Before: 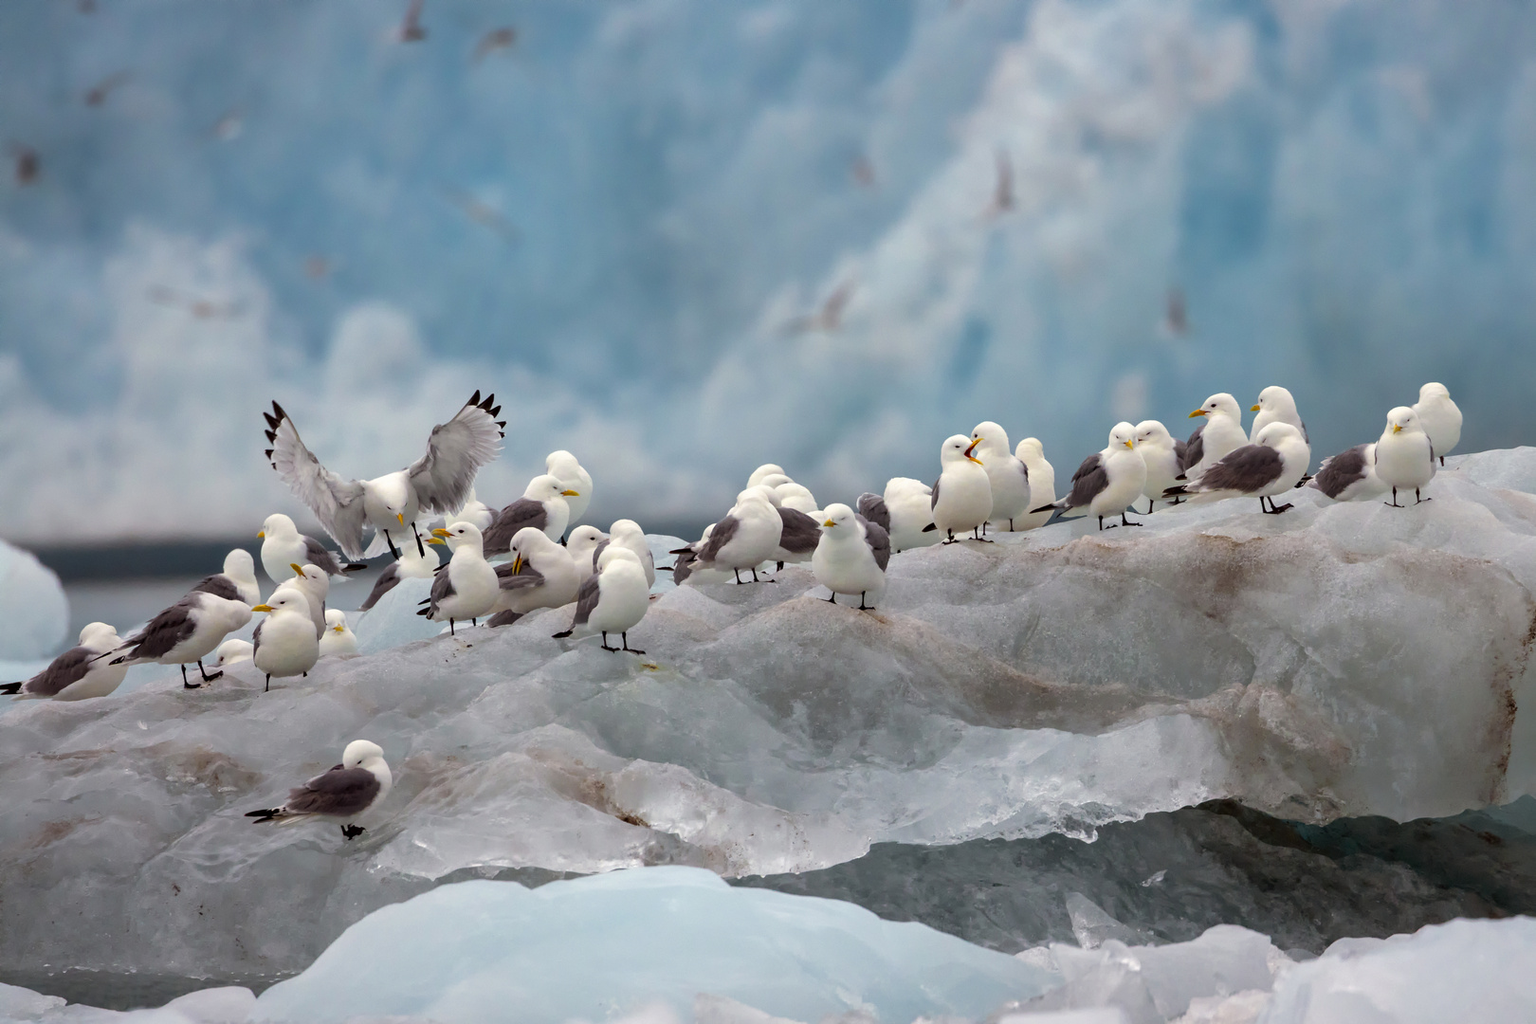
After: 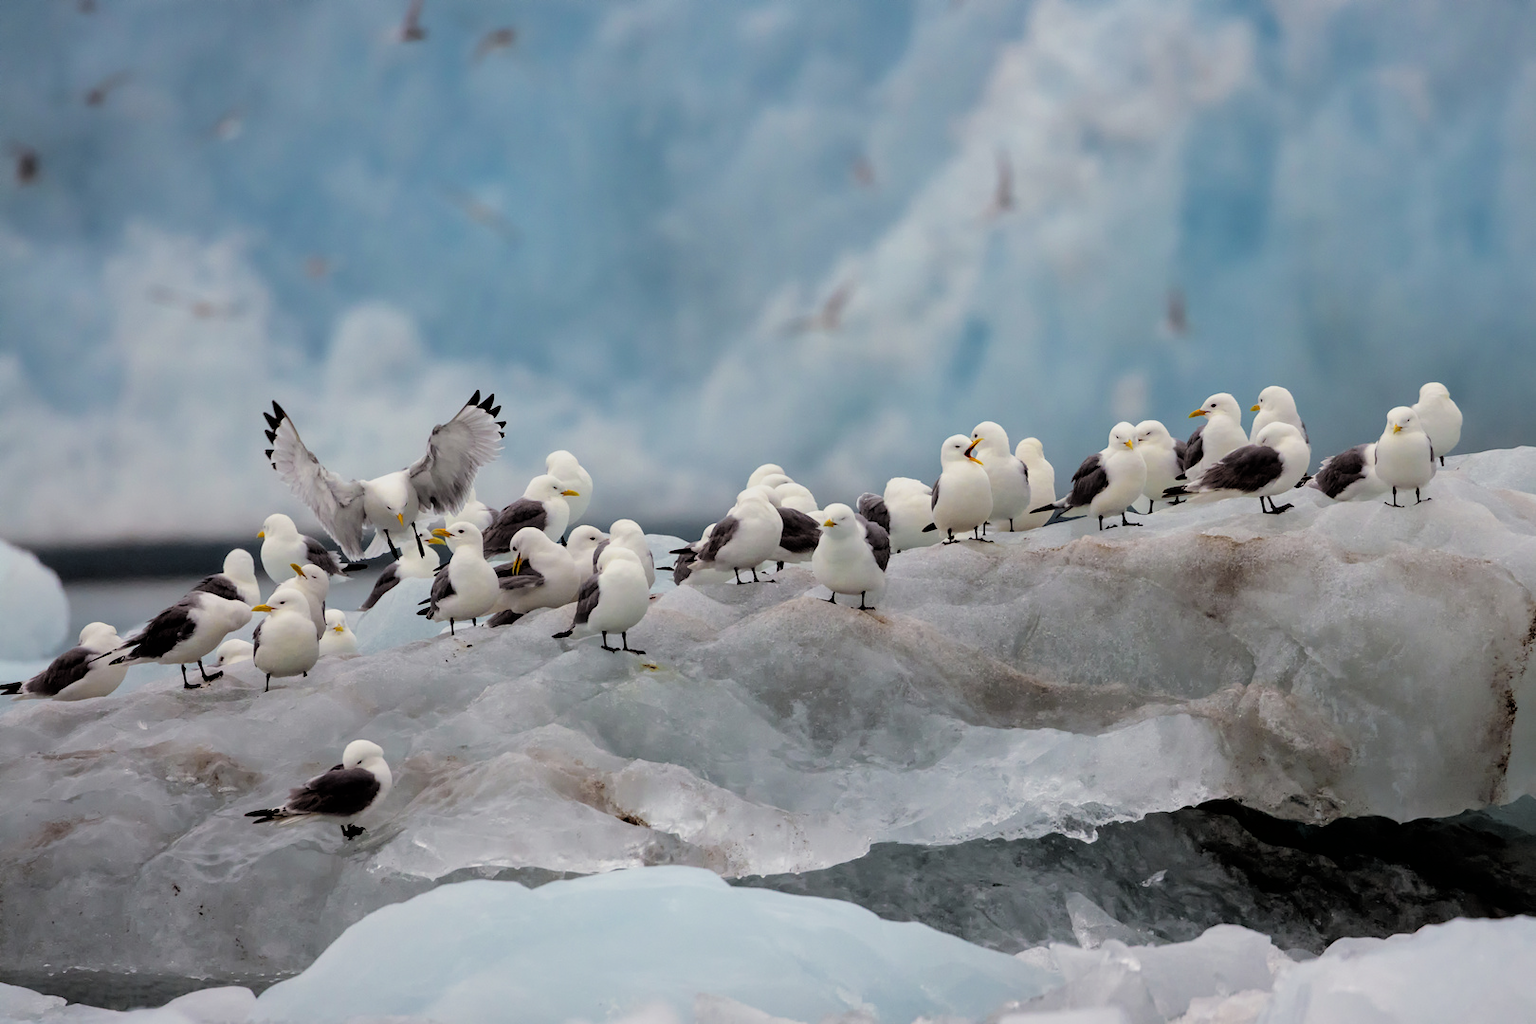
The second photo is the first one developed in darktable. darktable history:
filmic rgb: black relative exposure -3.88 EV, white relative exposure 3.48 EV, hardness 2.64, contrast 1.104, iterations of high-quality reconstruction 0
exposure: compensate exposure bias true, compensate highlight preservation false
